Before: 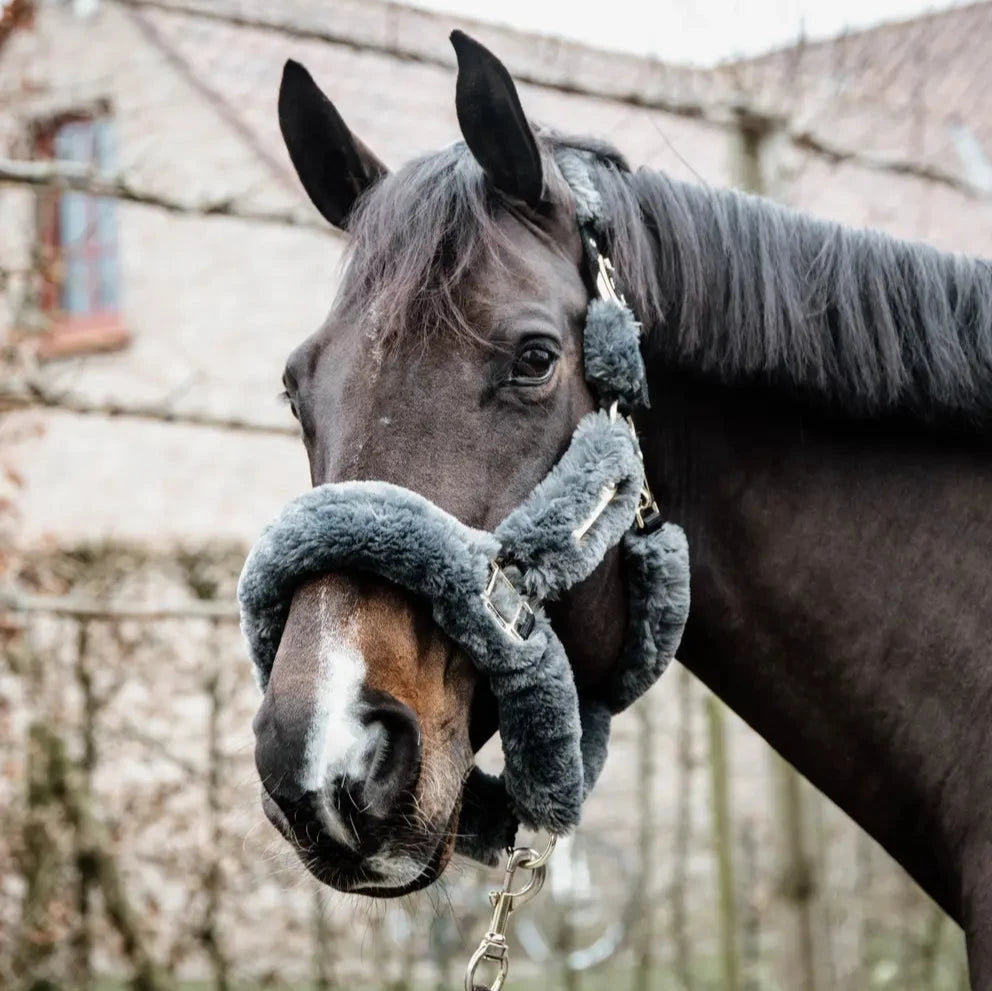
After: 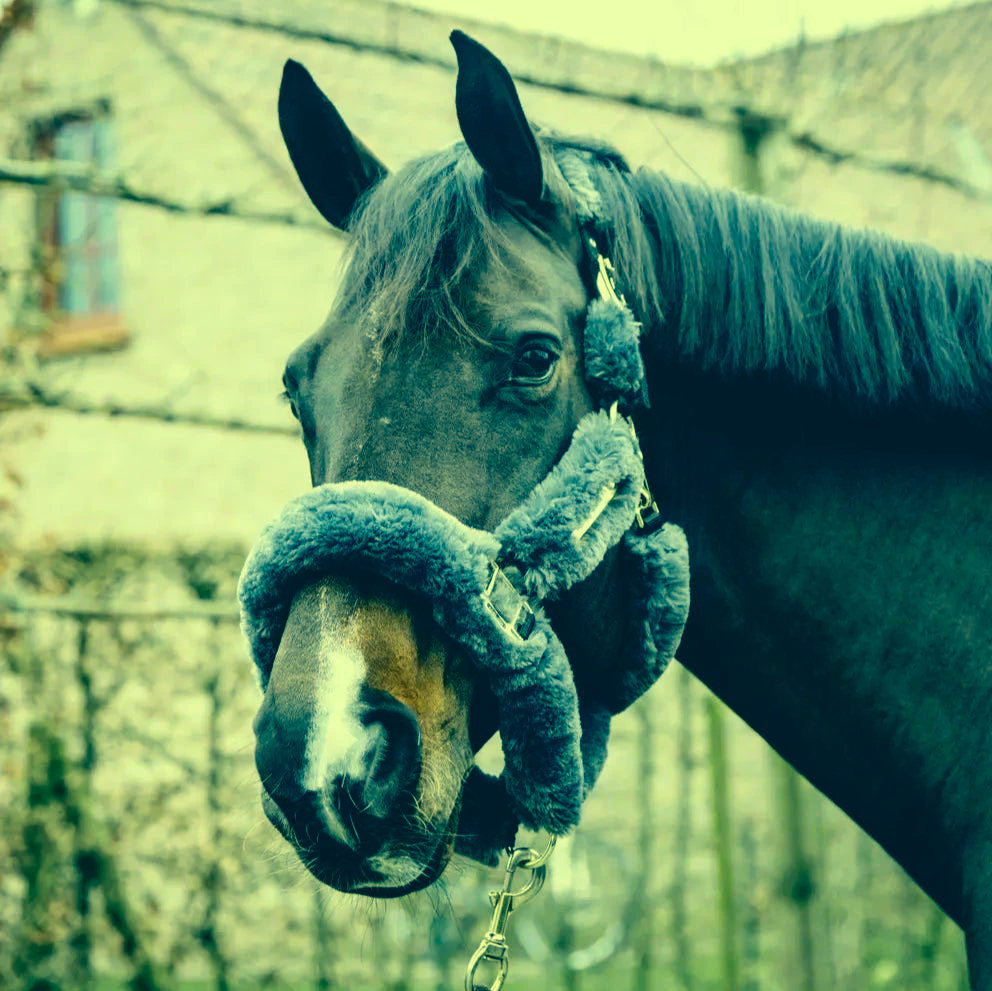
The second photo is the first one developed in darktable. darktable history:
contrast brightness saturation: contrast 0.09, saturation 0.28
color correction: highlights a* -15.58, highlights b* 40, shadows a* -40, shadows b* -26.18
